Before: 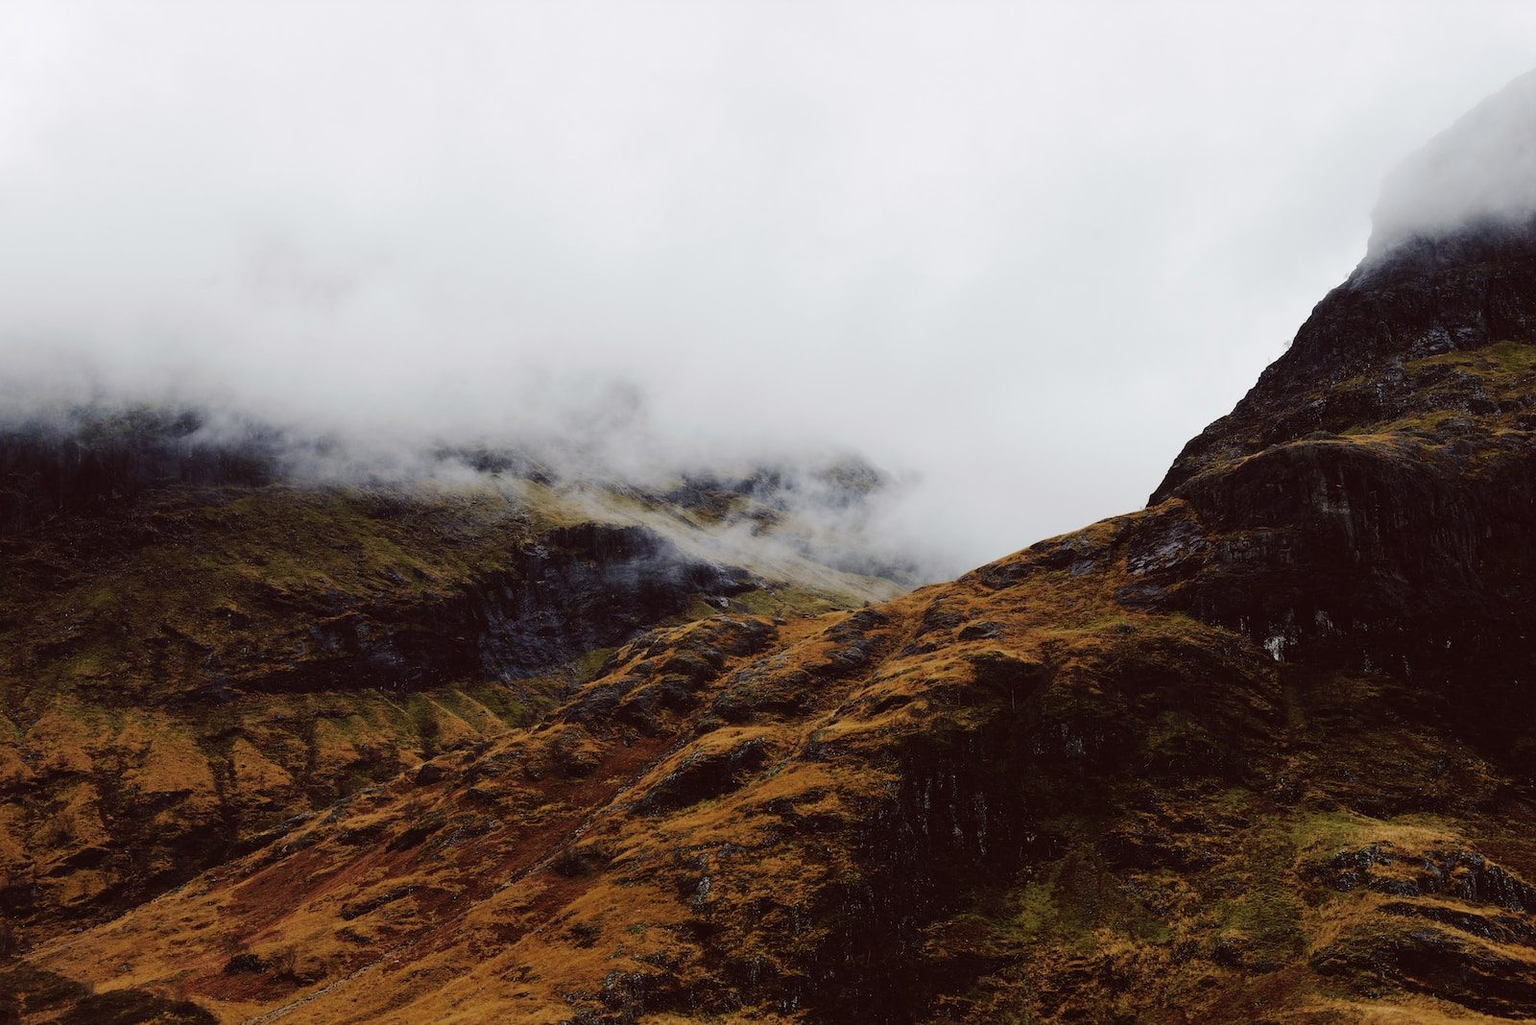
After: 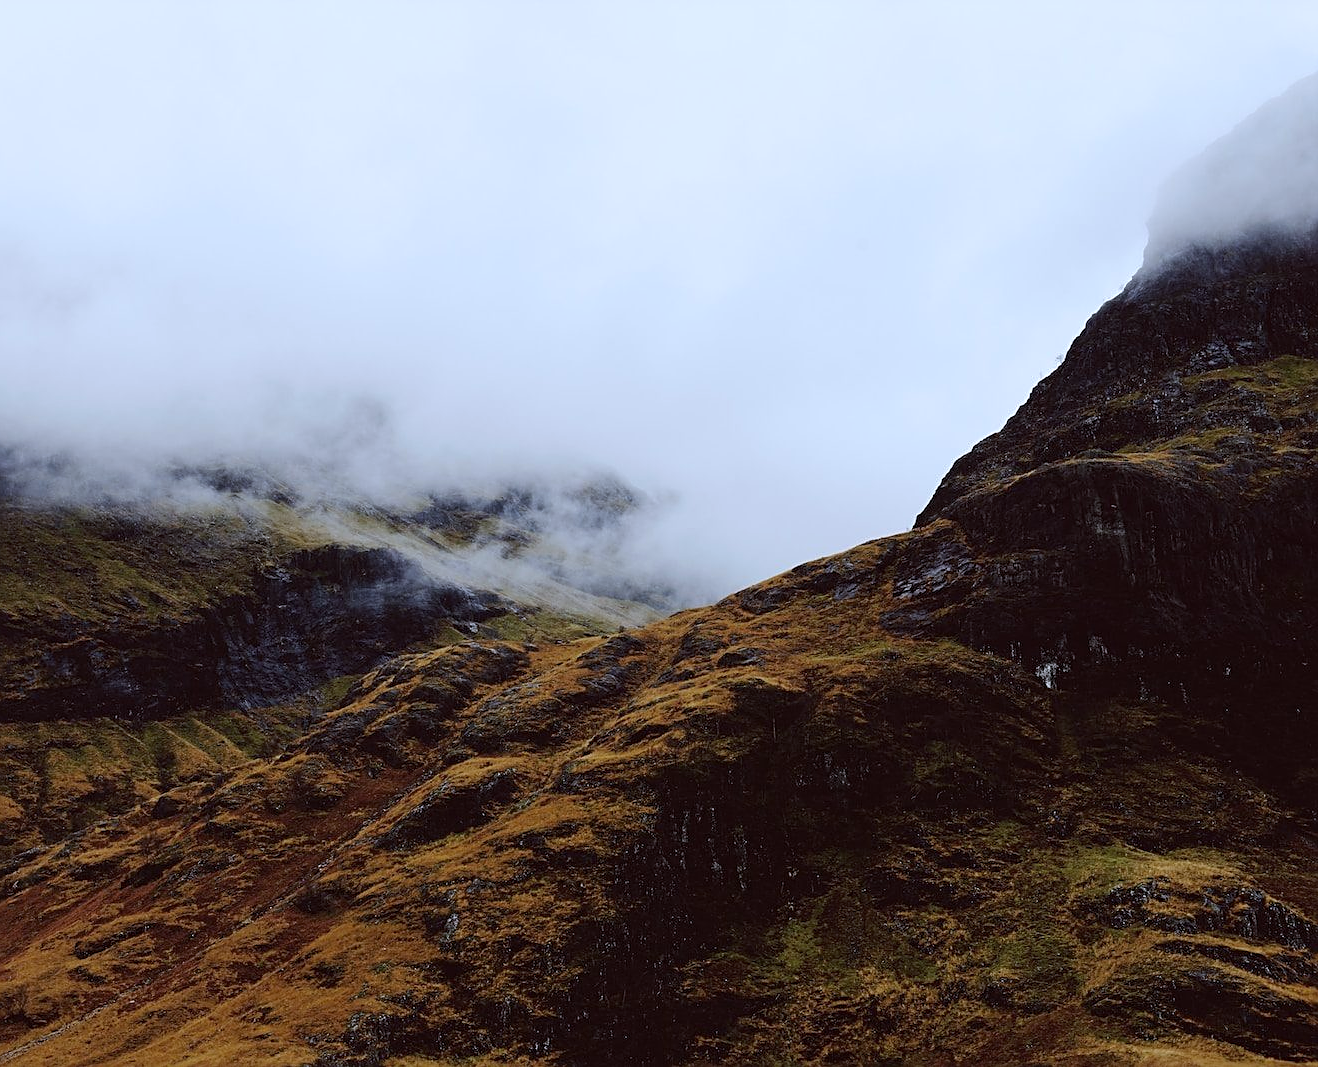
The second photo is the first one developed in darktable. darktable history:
white balance: red 0.931, blue 1.11
crop: left 17.582%, bottom 0.031%
sharpen: on, module defaults
